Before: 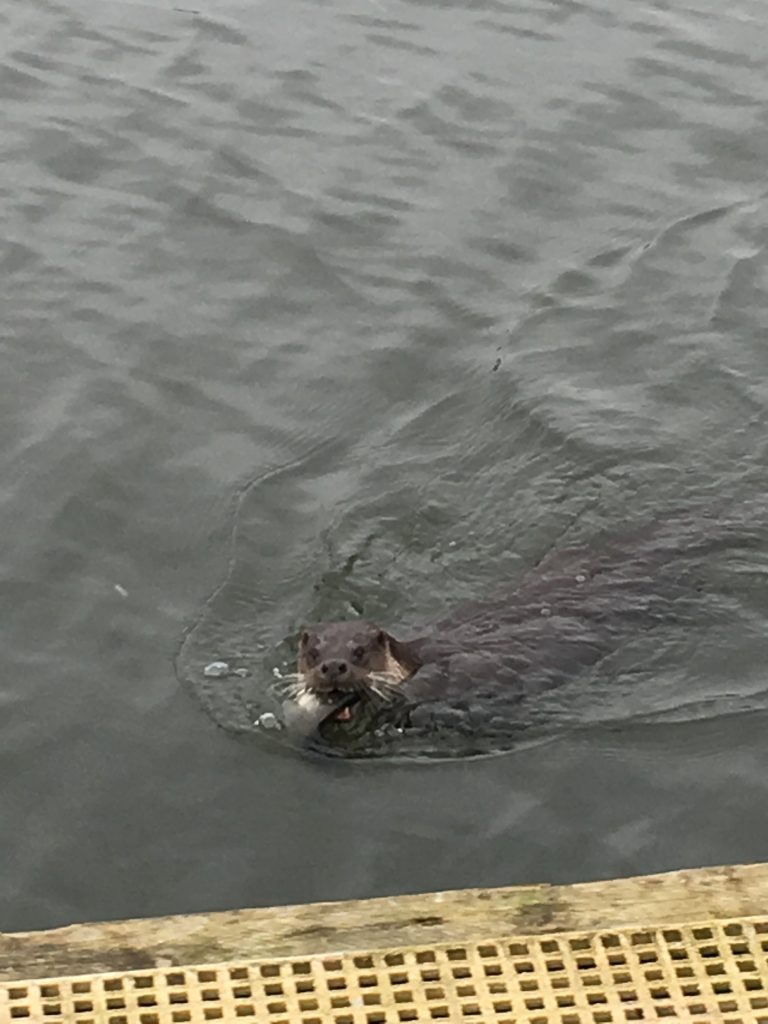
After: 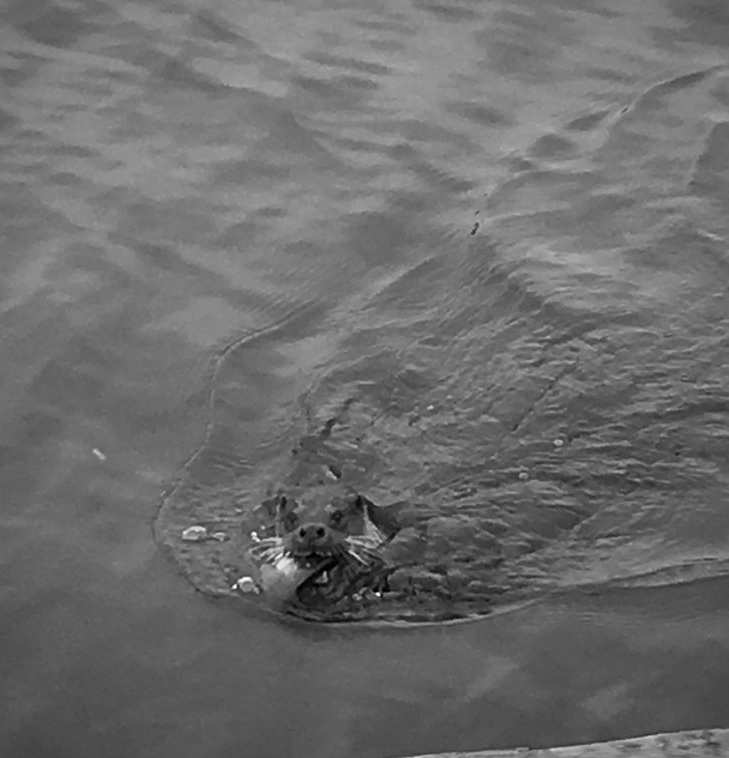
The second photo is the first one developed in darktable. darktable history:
color zones: curves: ch0 [(0.002, 0.589) (0.107, 0.484) (0.146, 0.249) (0.217, 0.352) (0.309, 0.525) (0.39, 0.404) (0.455, 0.169) (0.597, 0.055) (0.724, 0.212) (0.775, 0.691) (0.869, 0.571) (1, 0.587)]; ch1 [(0, 0) (0.143, 0) (0.286, 0) (0.429, 0) (0.571, 0) (0.714, 0) (0.857, 0)]
sharpen: radius 2.529, amount 0.323
crop and rotate: left 2.991%, top 13.302%, right 1.981%, bottom 12.636%
vignetting: fall-off radius 63.6%
shadows and highlights: low approximation 0.01, soften with gaussian
